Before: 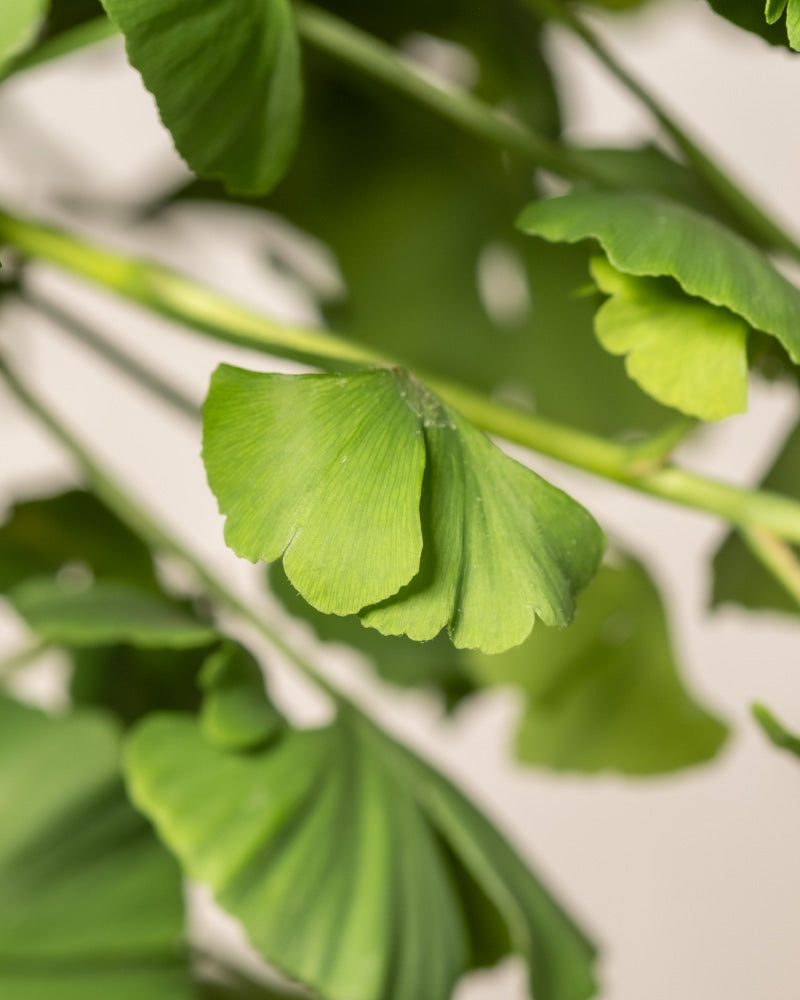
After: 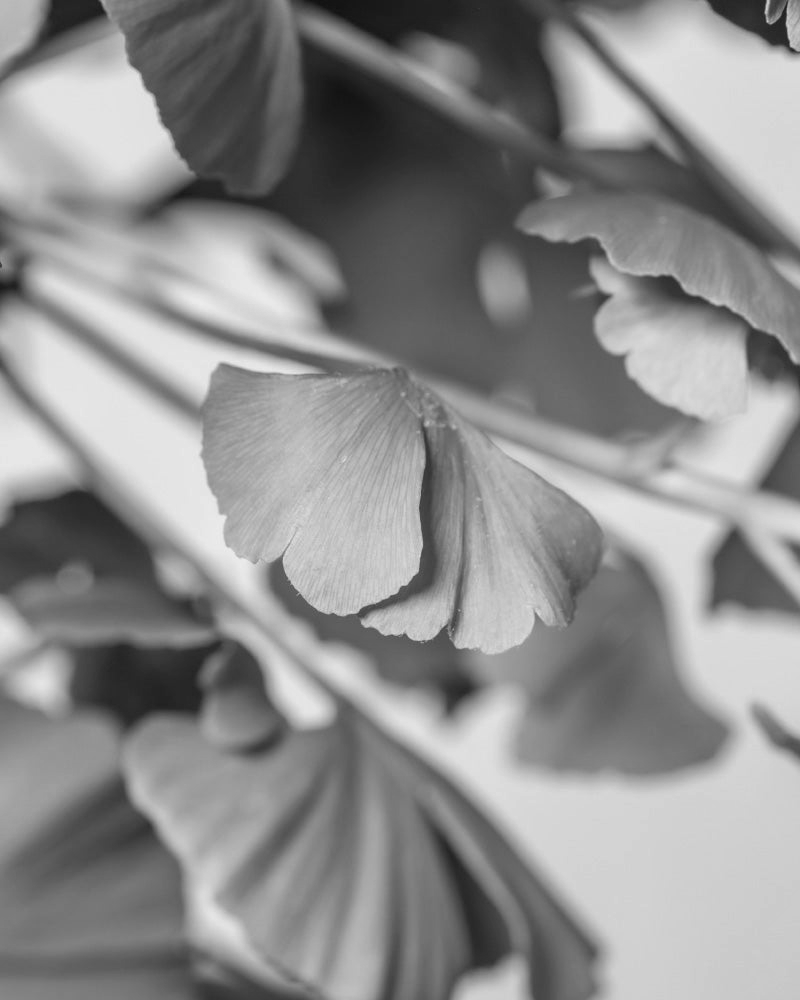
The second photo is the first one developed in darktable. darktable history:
color zones: curves: ch1 [(0, -0.014) (0.143, -0.013) (0.286, -0.013) (0.429, -0.016) (0.571, -0.019) (0.714, -0.015) (0.857, 0.002) (1, -0.014)]
haze removal: strength 0.294, distance 0.249, adaptive false
